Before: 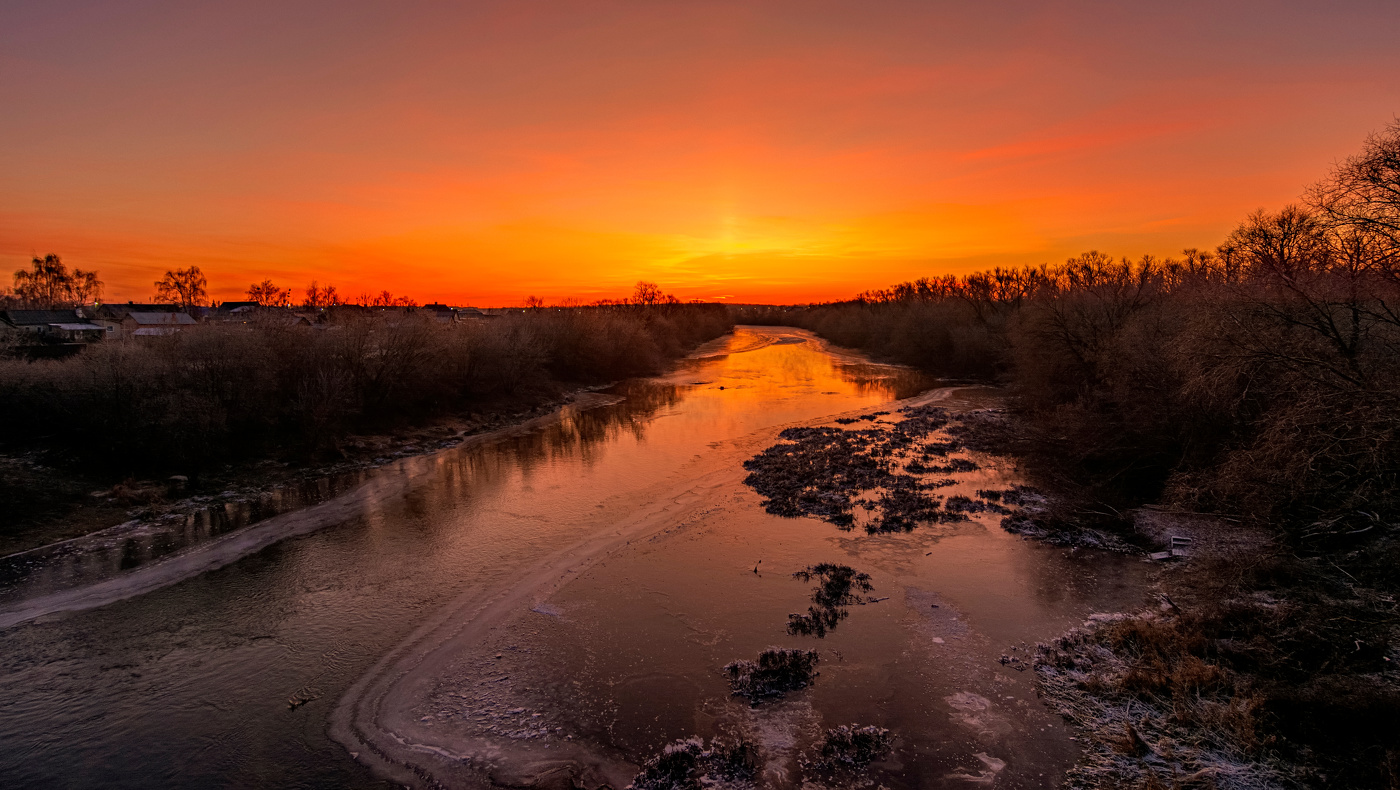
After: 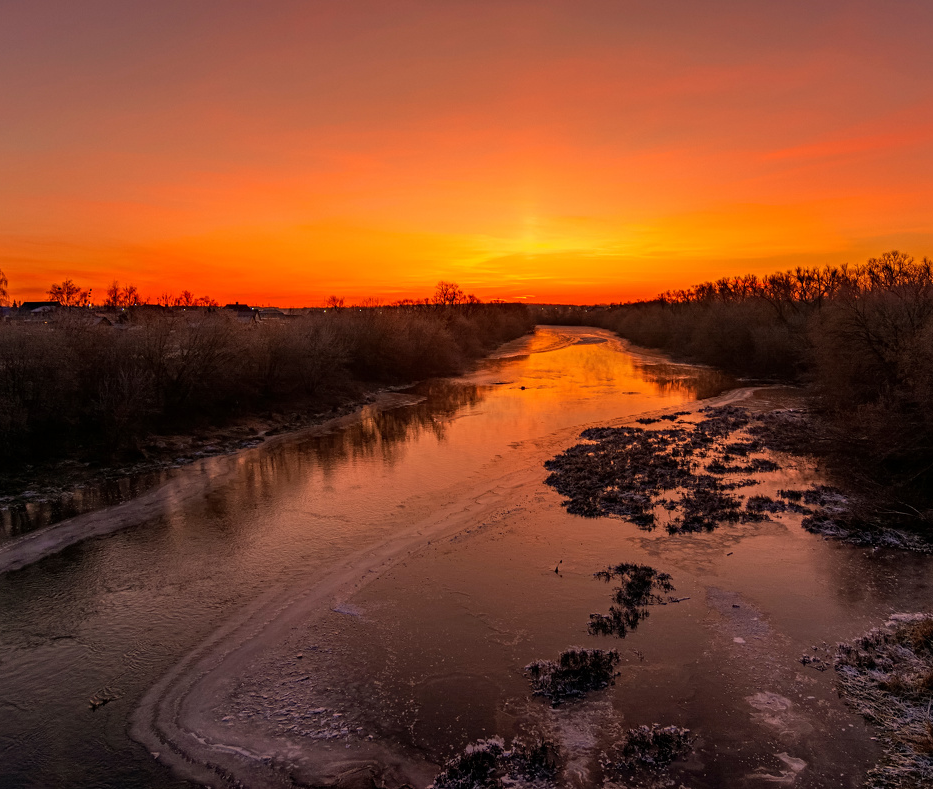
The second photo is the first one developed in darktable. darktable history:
crop and rotate: left 14.345%, right 18.959%
